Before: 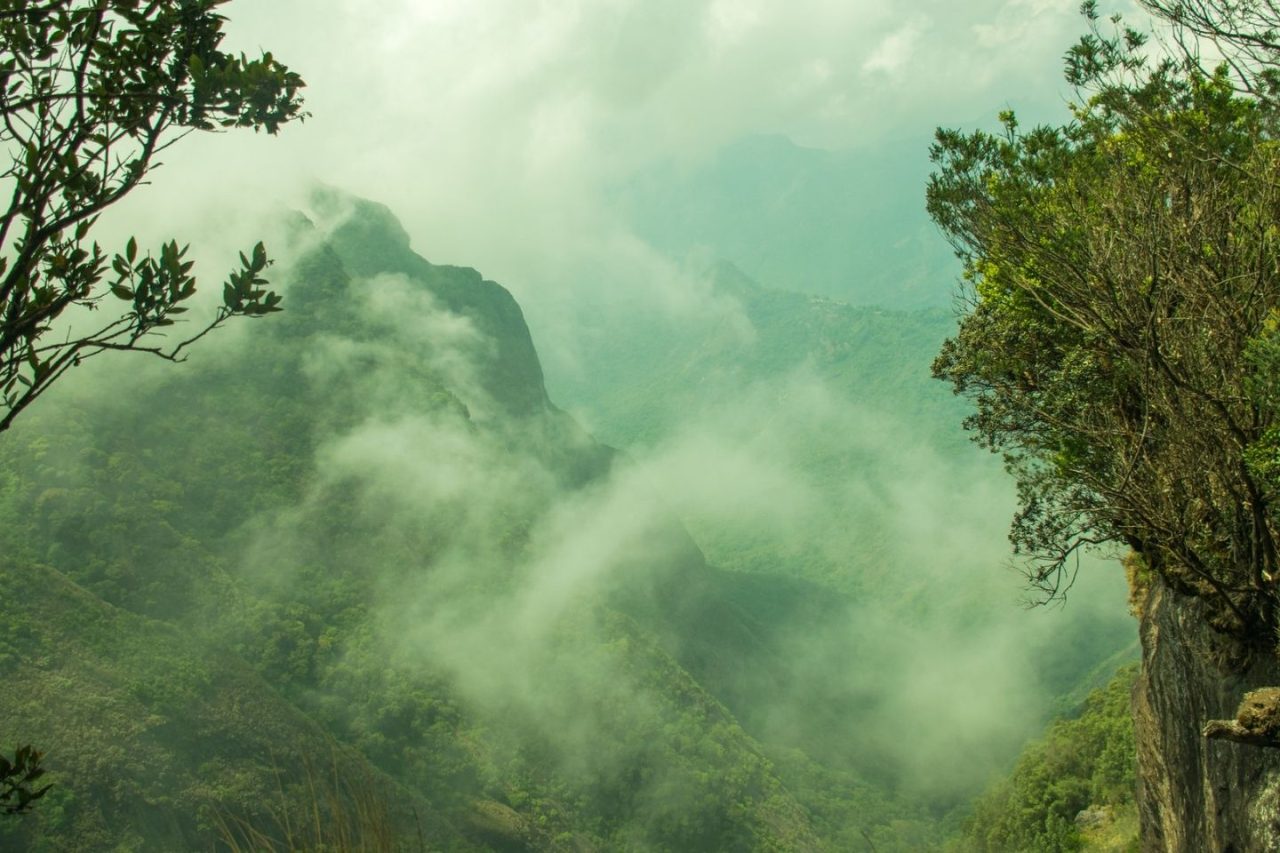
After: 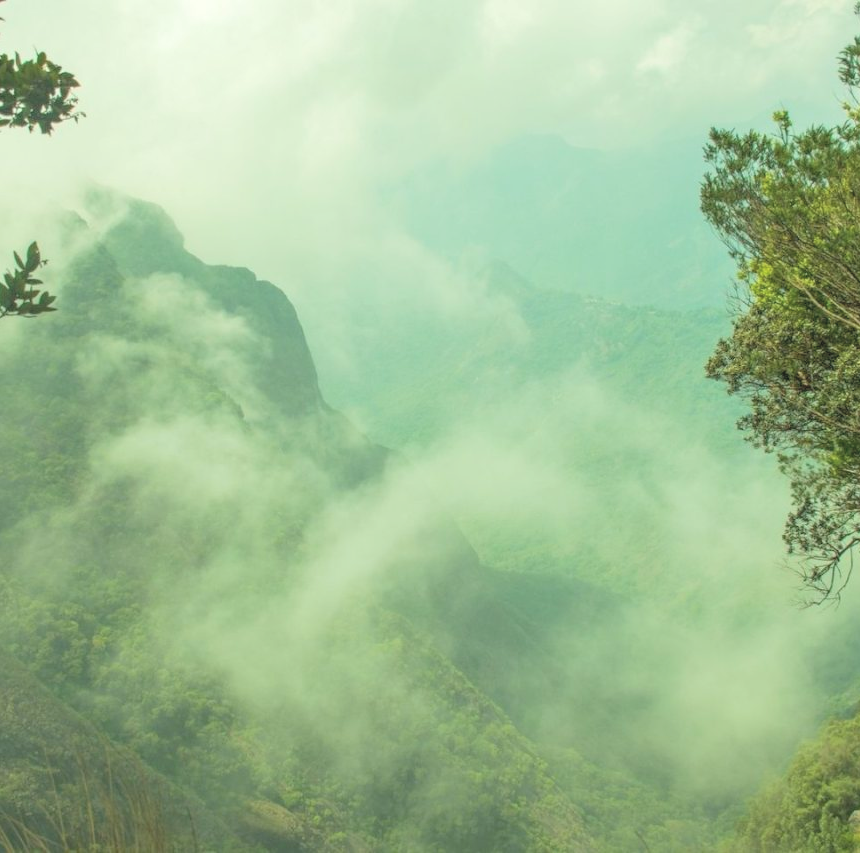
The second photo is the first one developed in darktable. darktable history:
contrast brightness saturation: brightness 0.279
crop and rotate: left 17.665%, right 15.111%
